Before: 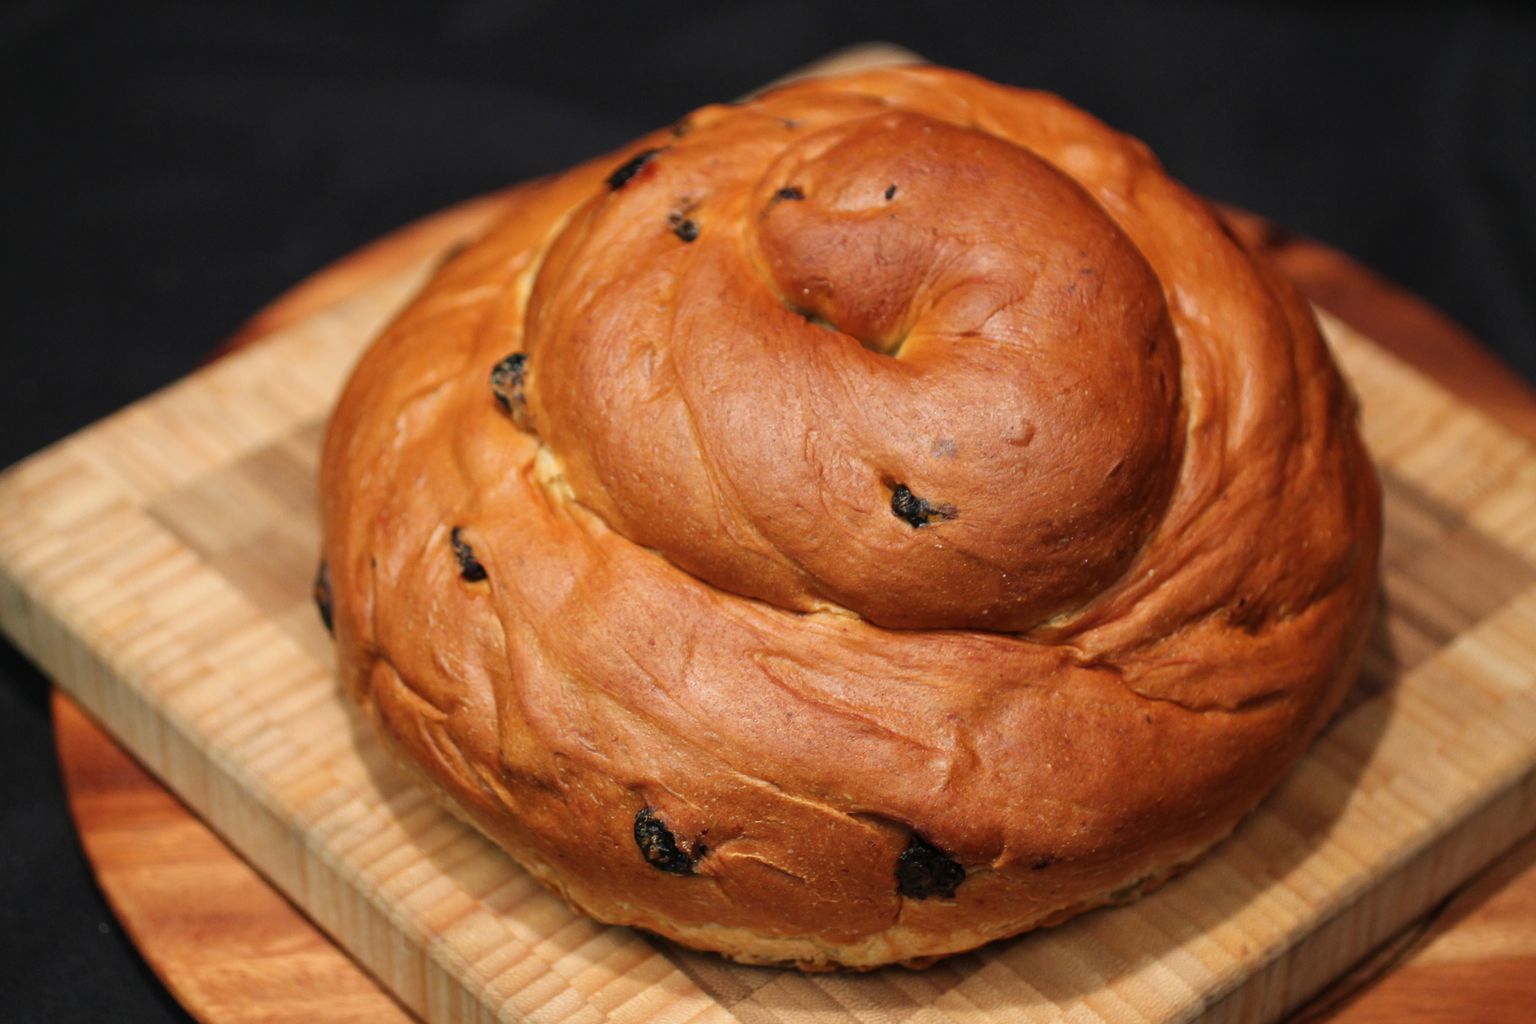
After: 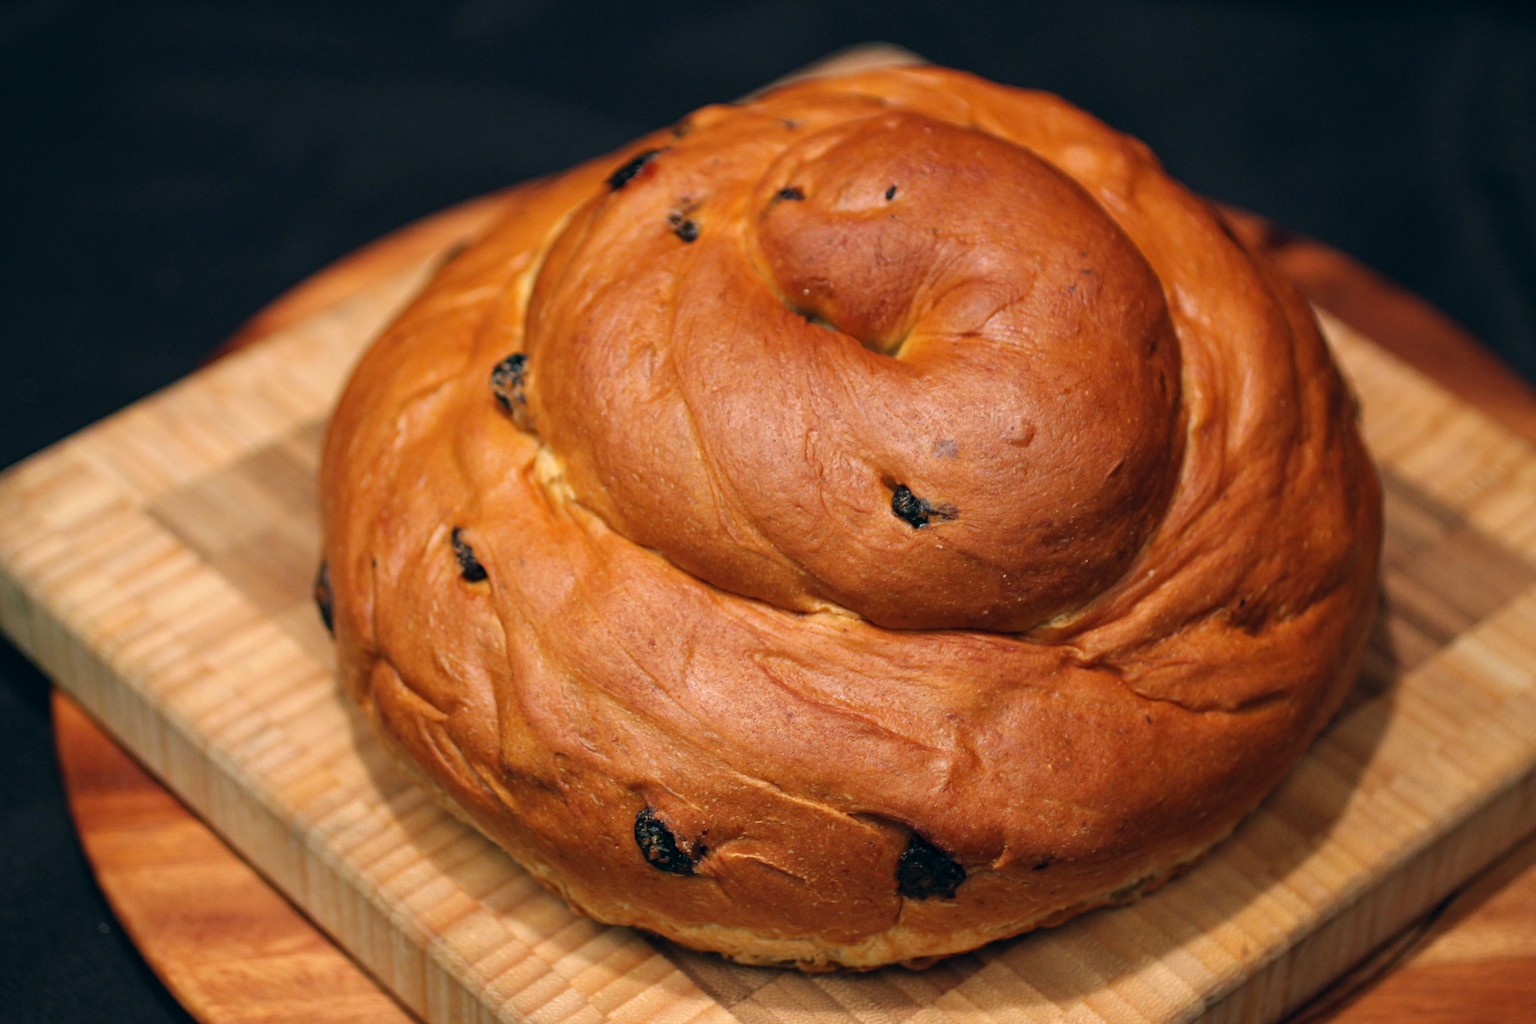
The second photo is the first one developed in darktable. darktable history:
haze removal: adaptive false
color correction: highlights a* 5.38, highlights b* 5.3, shadows a* -4.26, shadows b* -5.11
